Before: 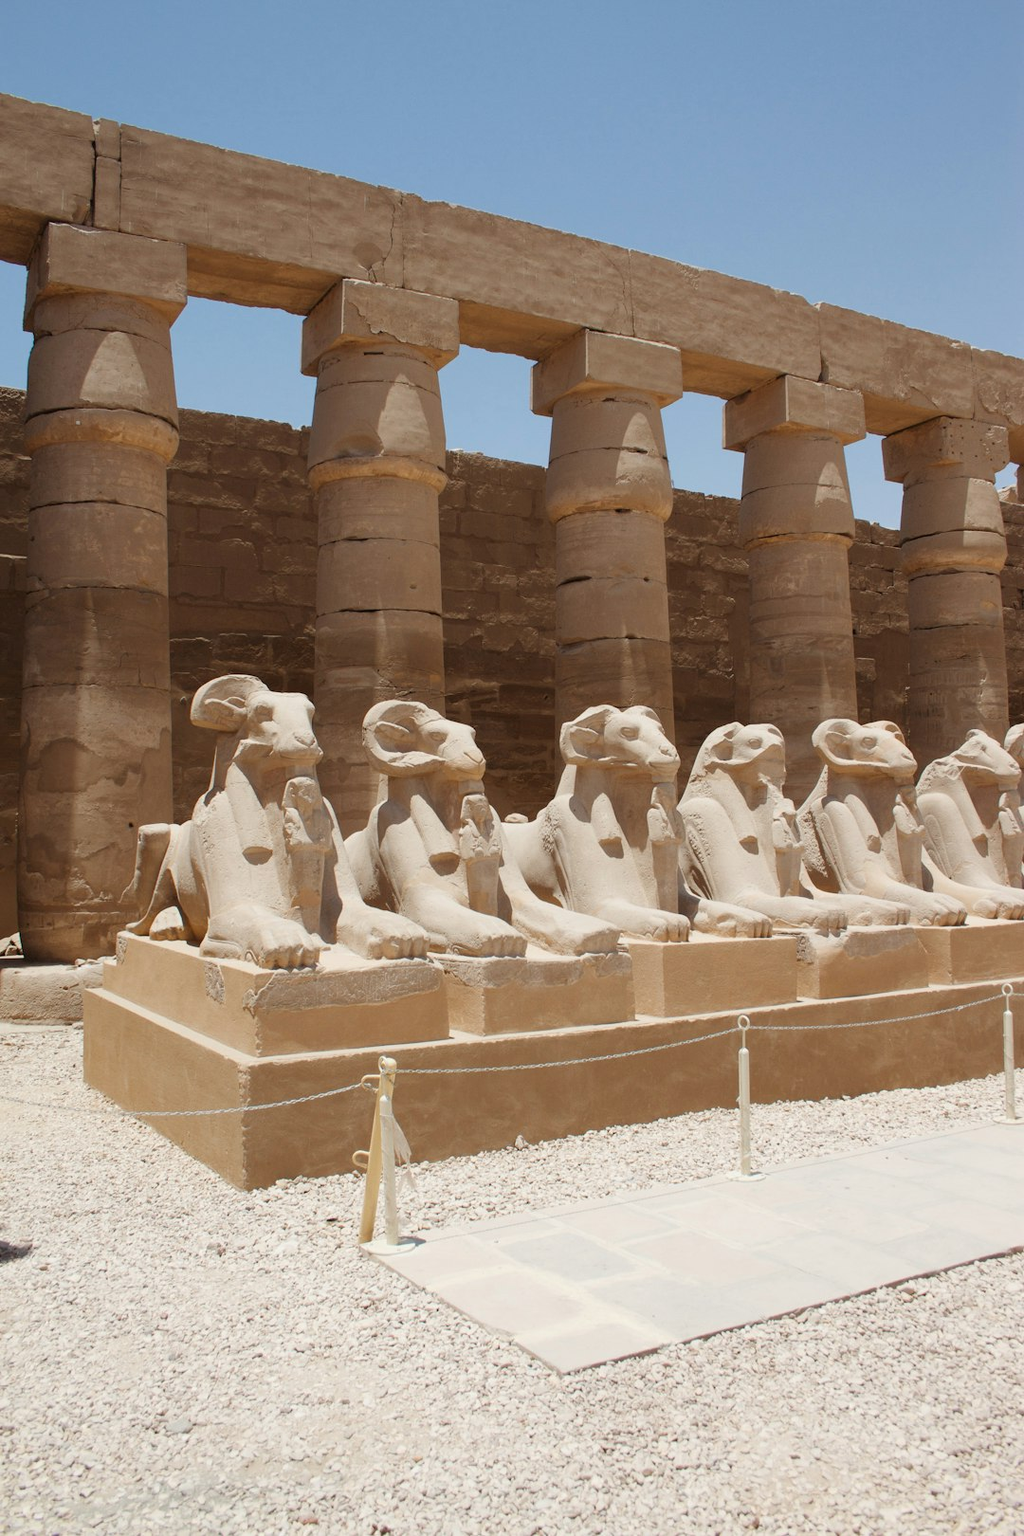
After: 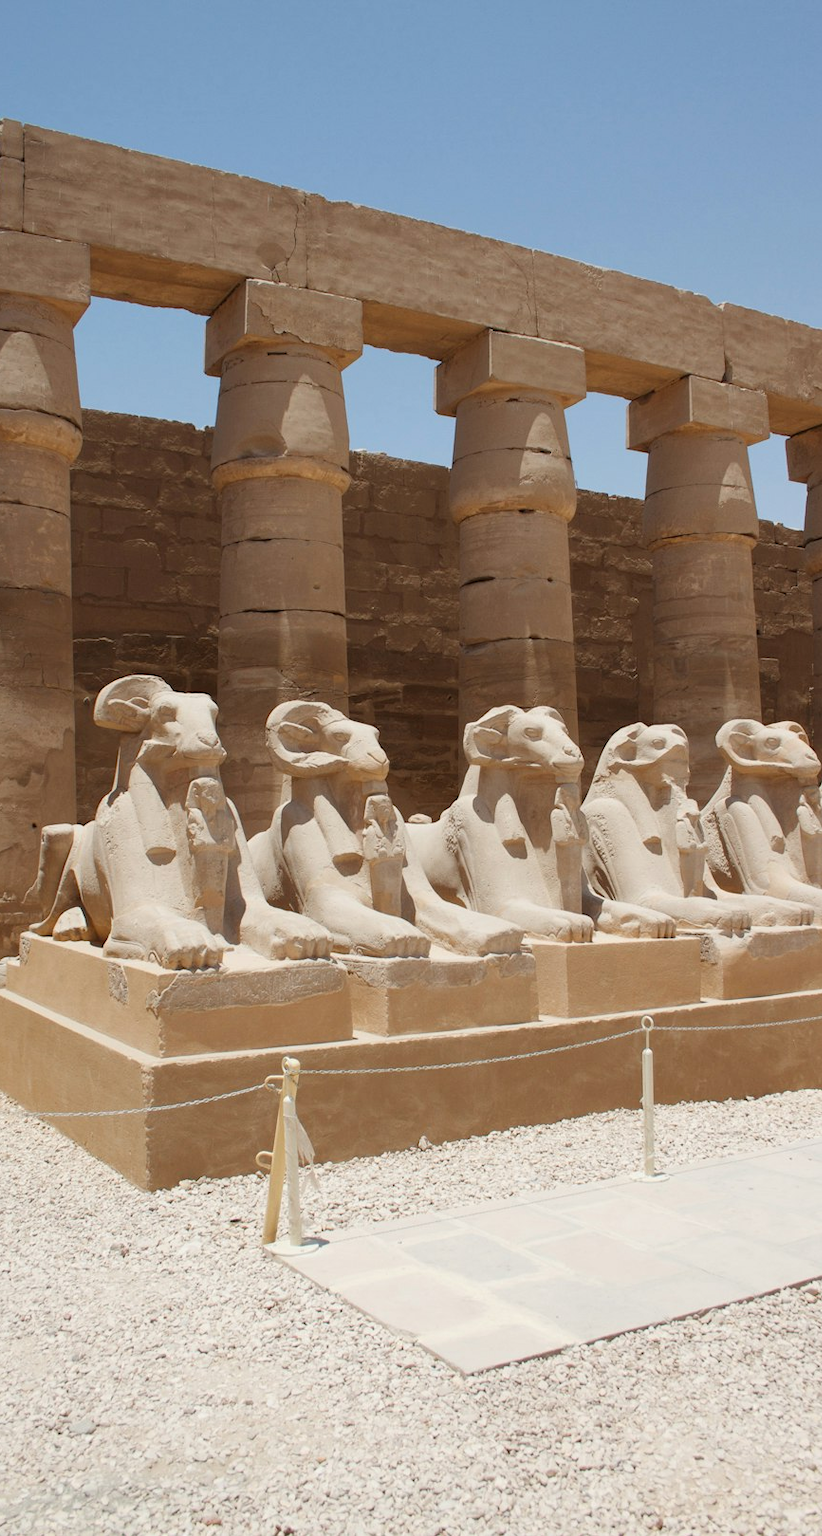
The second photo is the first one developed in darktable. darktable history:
levels: levels [0, 0.498, 1]
tone equalizer: smoothing diameter 2.21%, edges refinement/feathering 23.5, mask exposure compensation -1.57 EV, filter diffusion 5
crop and rotate: left 9.503%, right 10.15%
